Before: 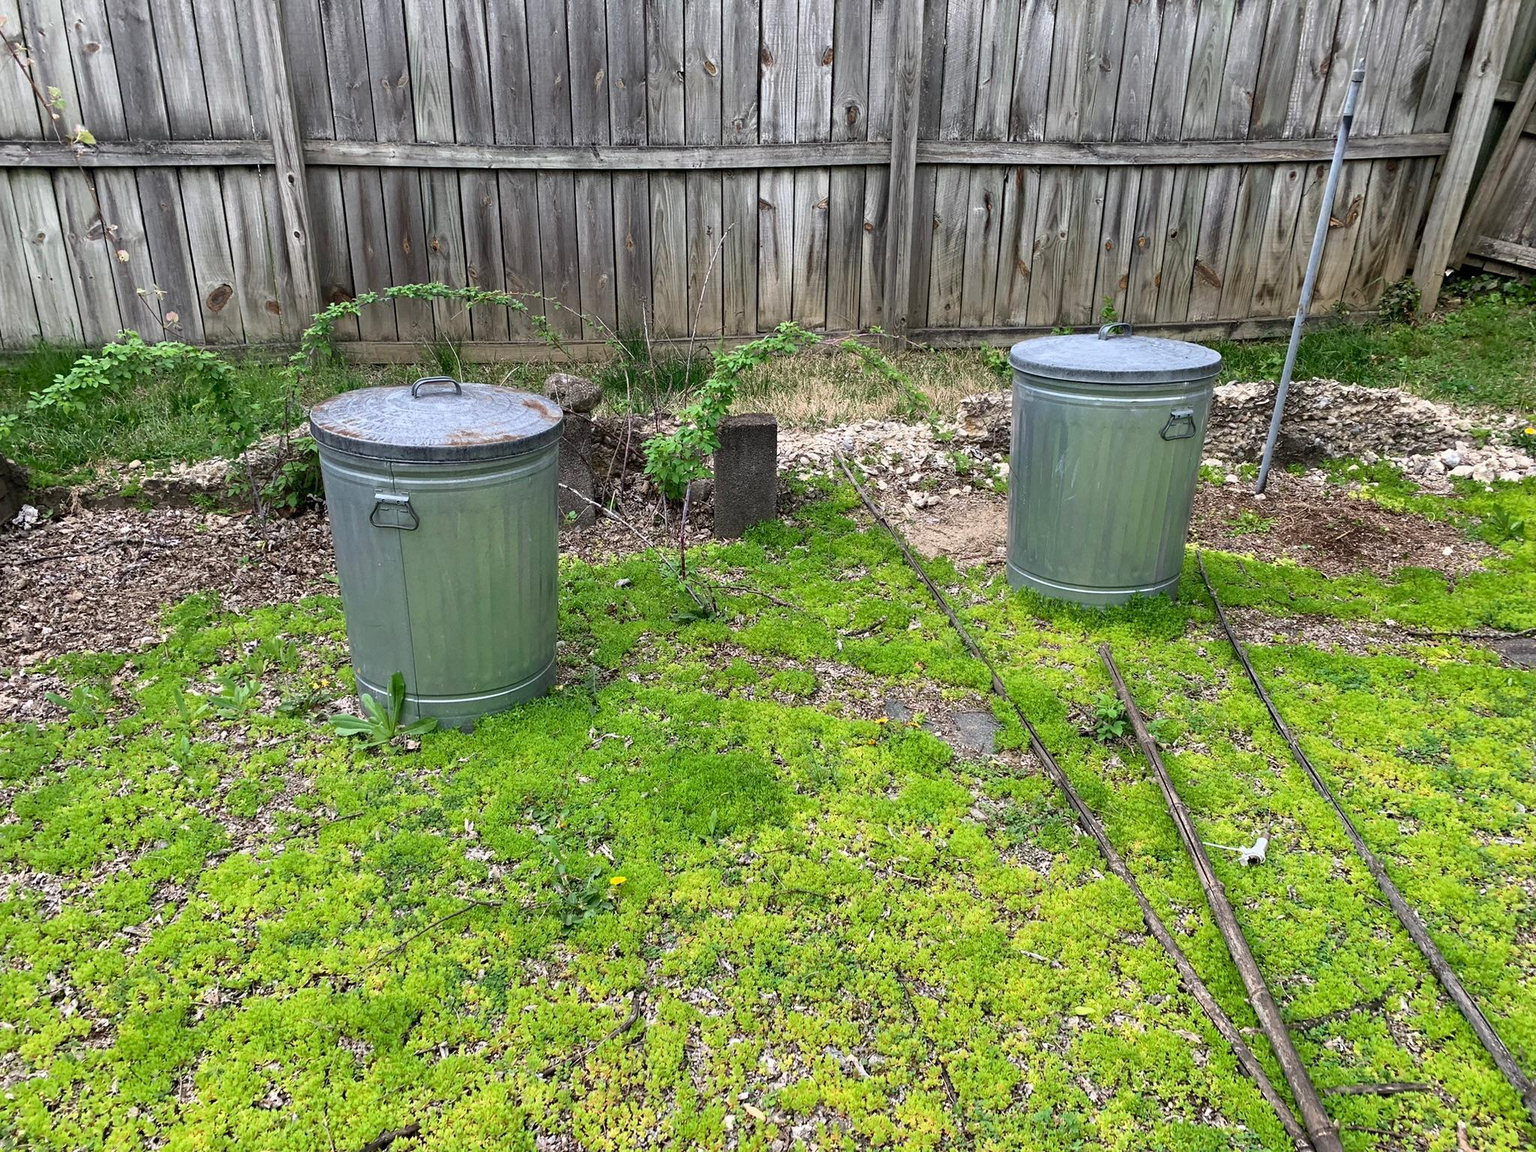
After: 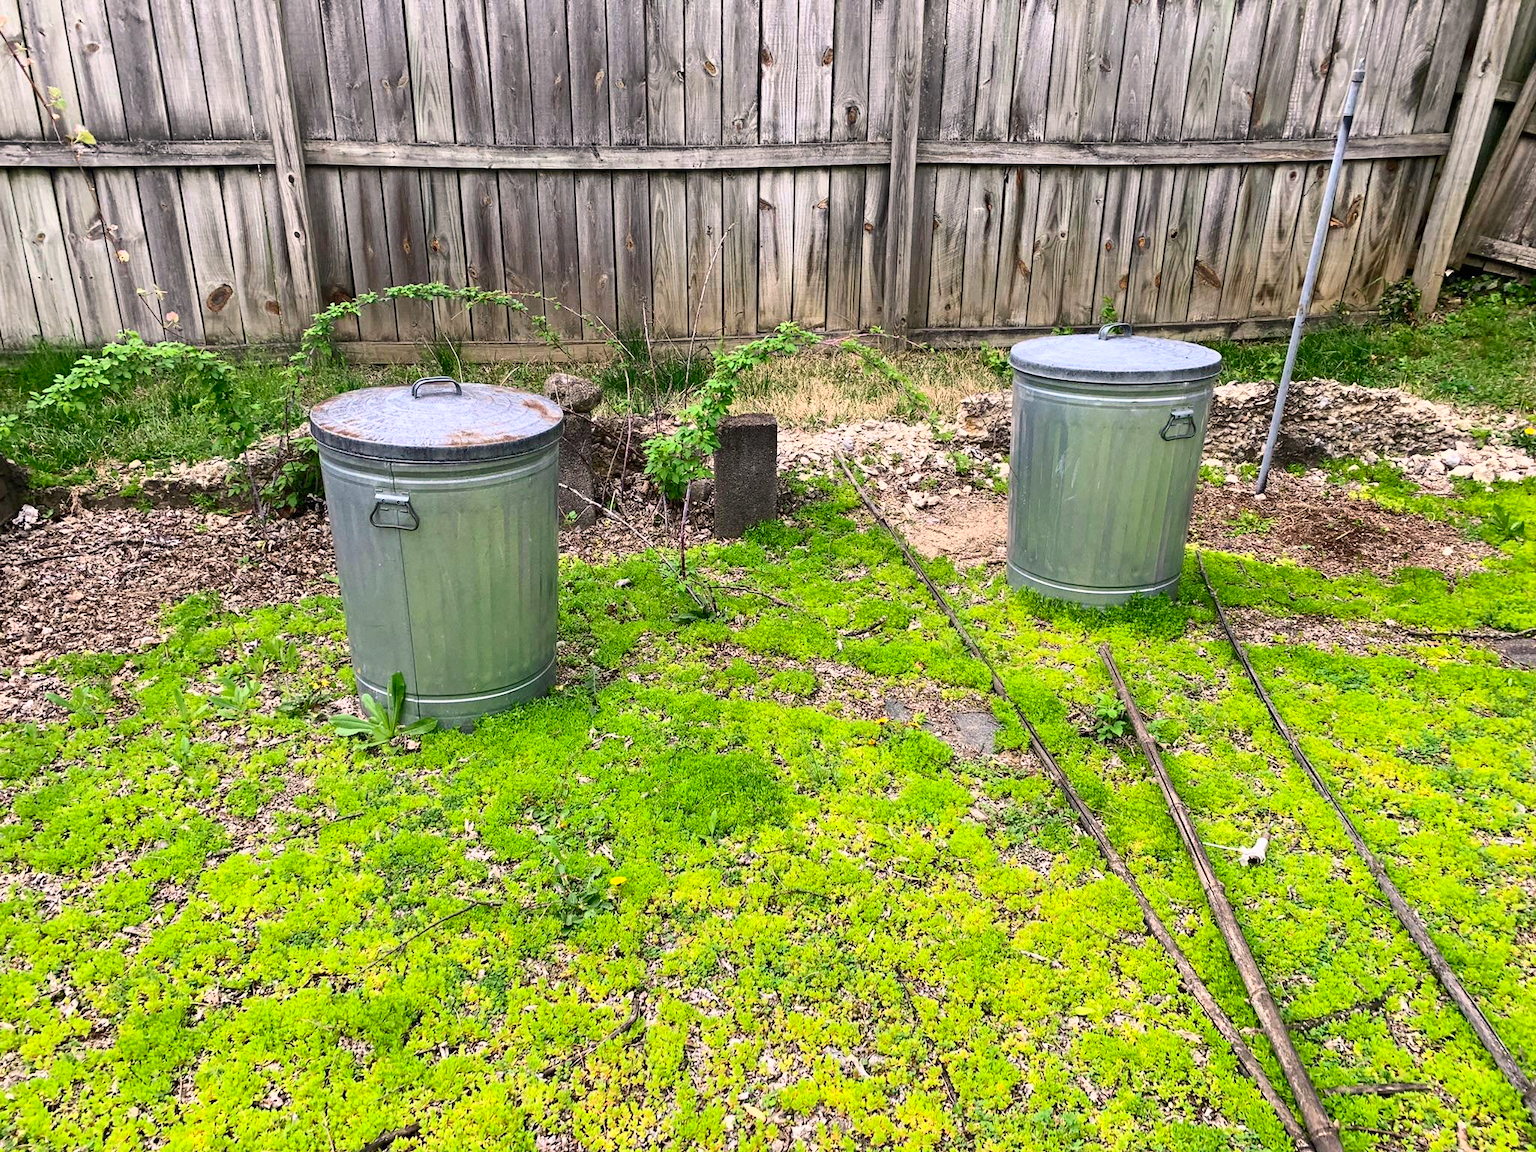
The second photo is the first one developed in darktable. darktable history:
contrast brightness saturation: contrast 0.231, brightness 0.111, saturation 0.29
color correction: highlights a* 5.74, highlights b* 4.78
